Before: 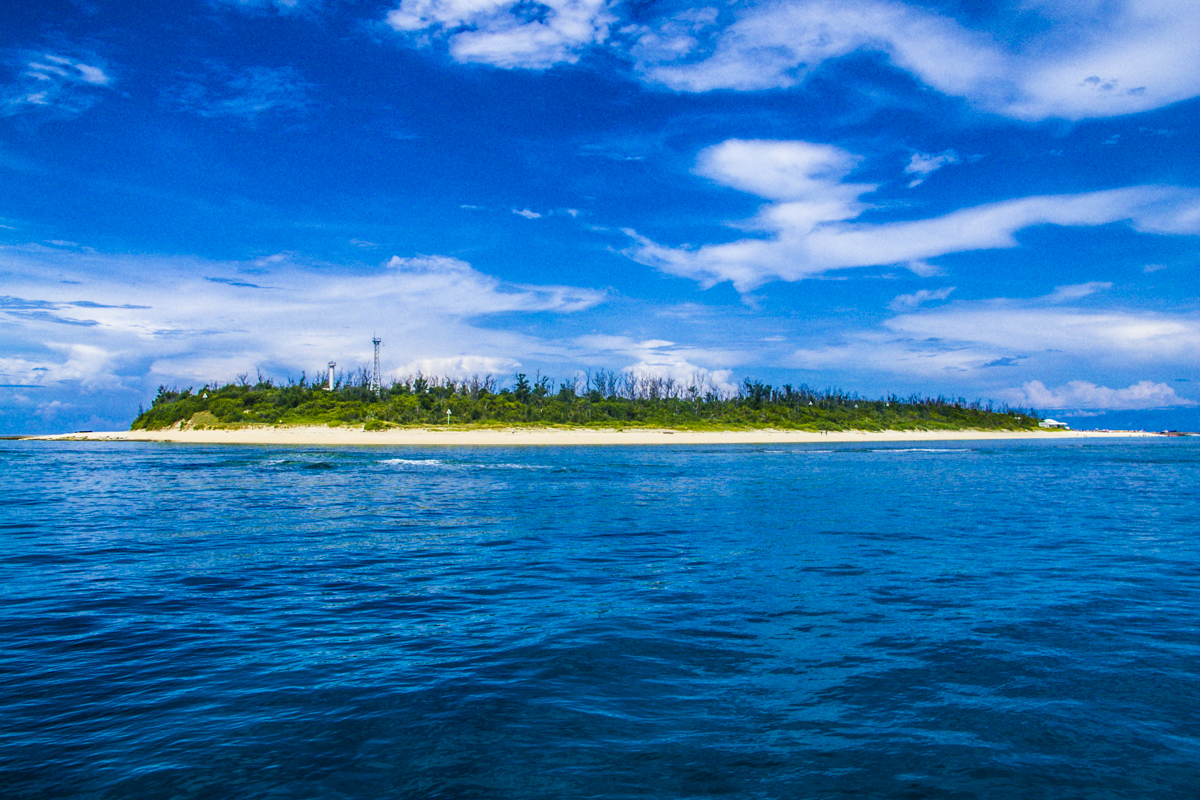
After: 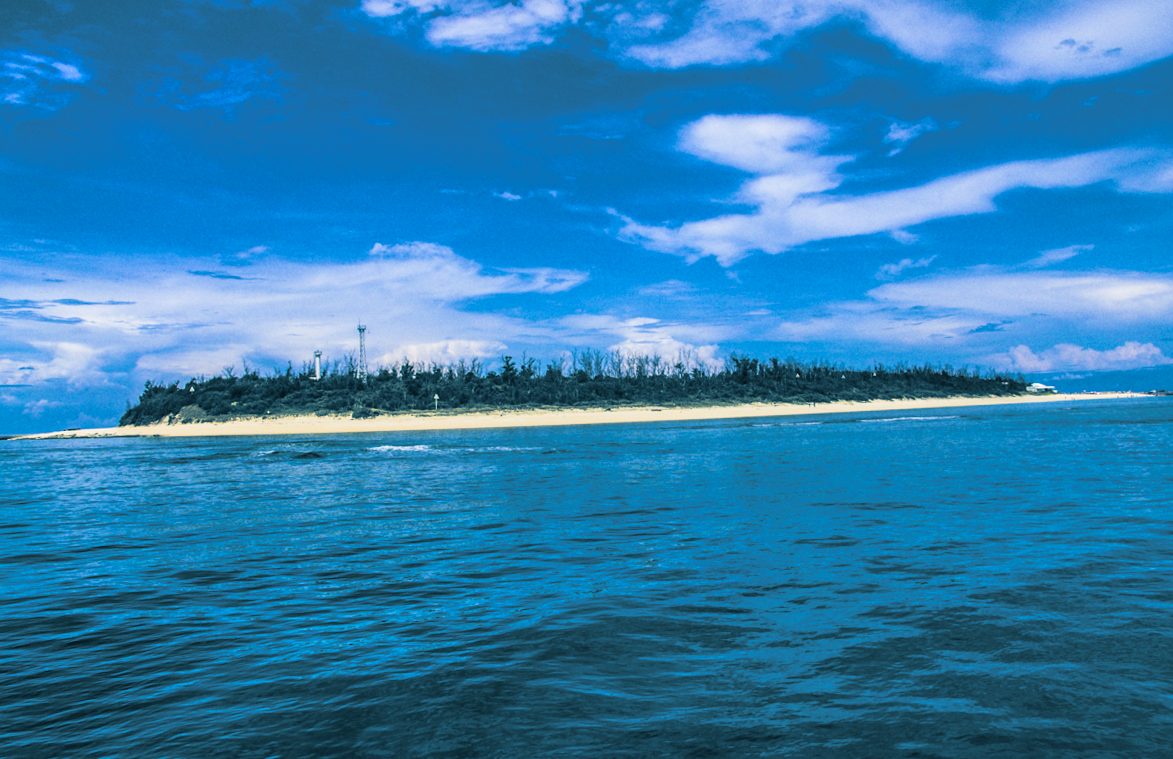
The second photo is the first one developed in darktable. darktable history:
shadows and highlights: shadows 37.27, highlights -28.18, soften with gaussian
split-toning: shadows › hue 212.4°, balance -70
color balance rgb: linear chroma grading › shadows -8%, linear chroma grading › global chroma 10%, perceptual saturation grading › global saturation 2%, perceptual saturation grading › highlights -2%, perceptual saturation grading › mid-tones 4%, perceptual saturation grading › shadows 8%, perceptual brilliance grading › global brilliance 2%, perceptual brilliance grading › highlights -4%, global vibrance 16%, saturation formula JzAzBz (2021)
rotate and perspective: rotation -2°, crop left 0.022, crop right 0.978, crop top 0.049, crop bottom 0.951
